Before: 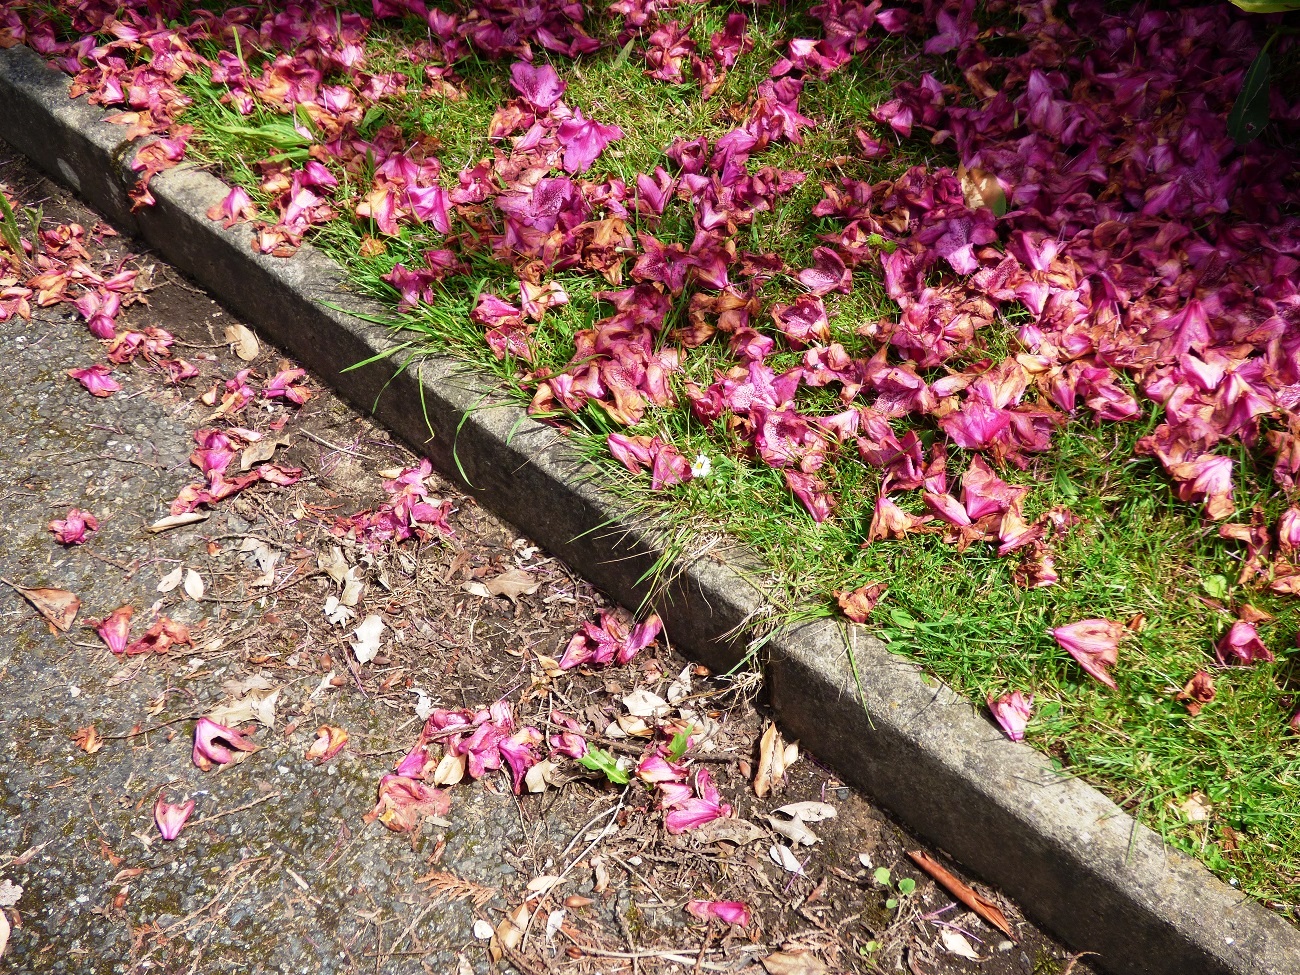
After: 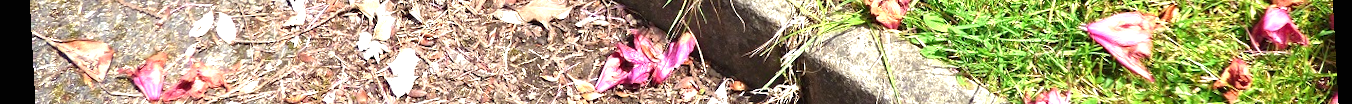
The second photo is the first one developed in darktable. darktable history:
exposure: black level correction 0, exposure 0.9 EV, compensate highlight preservation false
crop and rotate: top 59.084%, bottom 30.916%
rotate and perspective: rotation -3.18°, automatic cropping off
white balance: emerald 1
